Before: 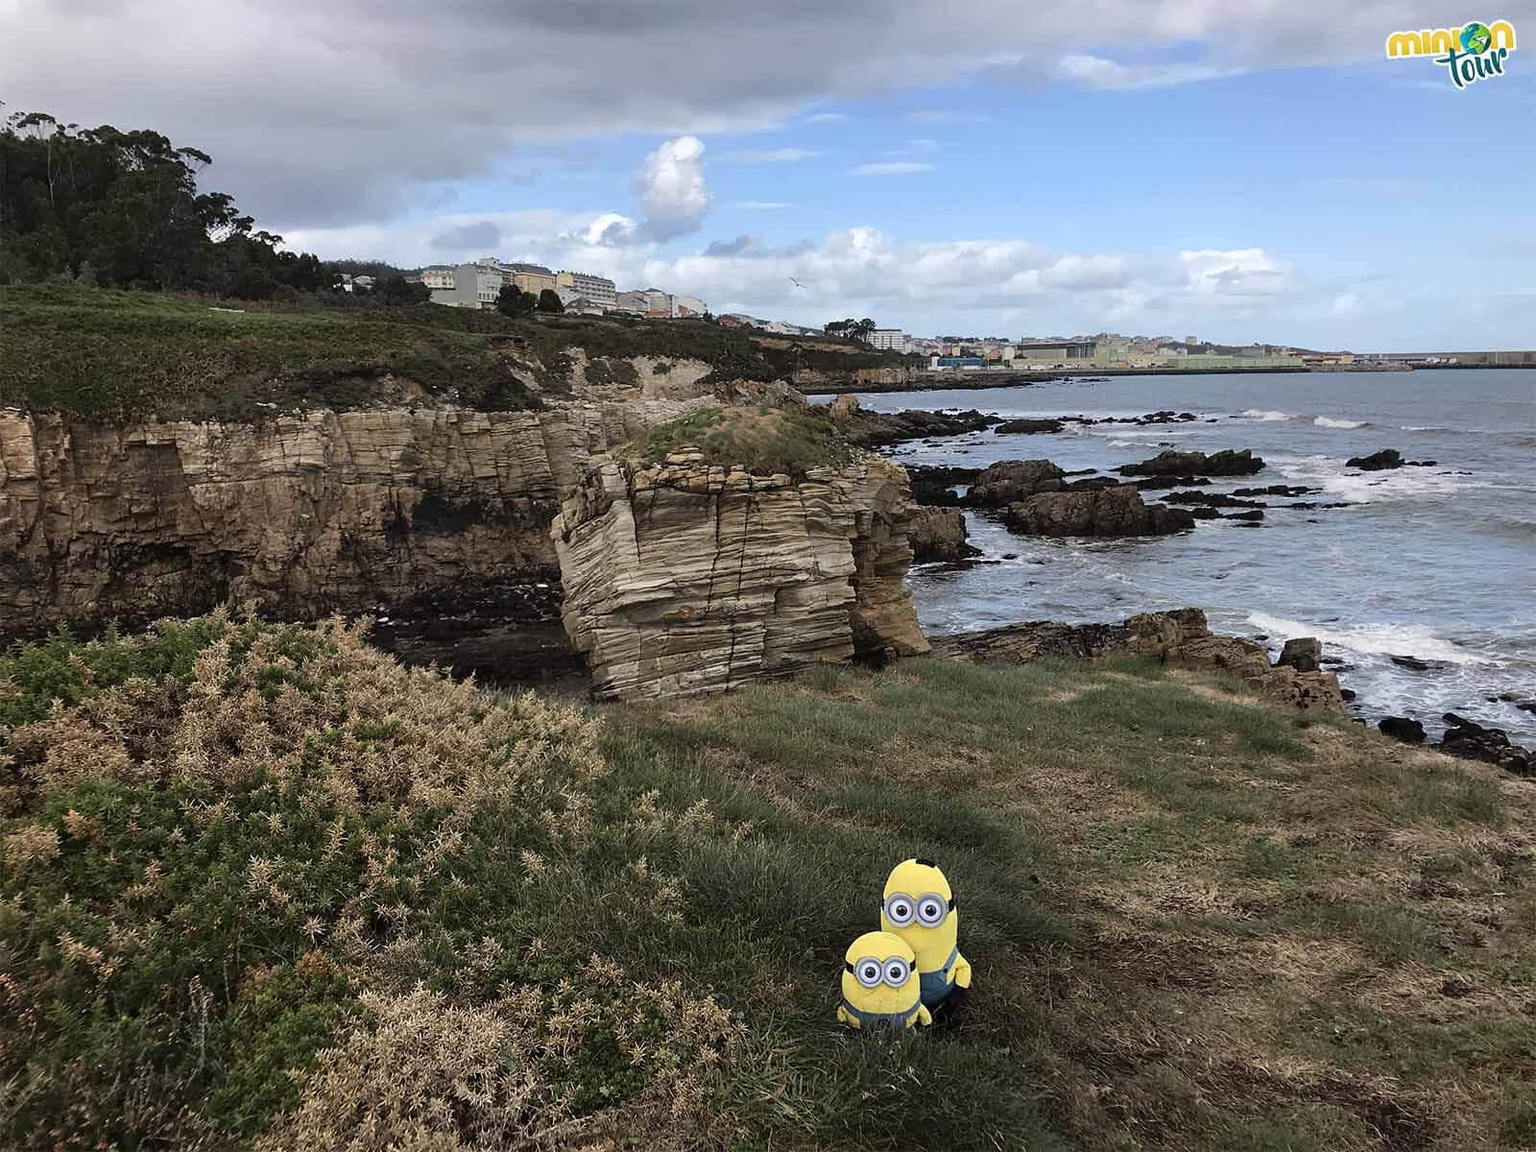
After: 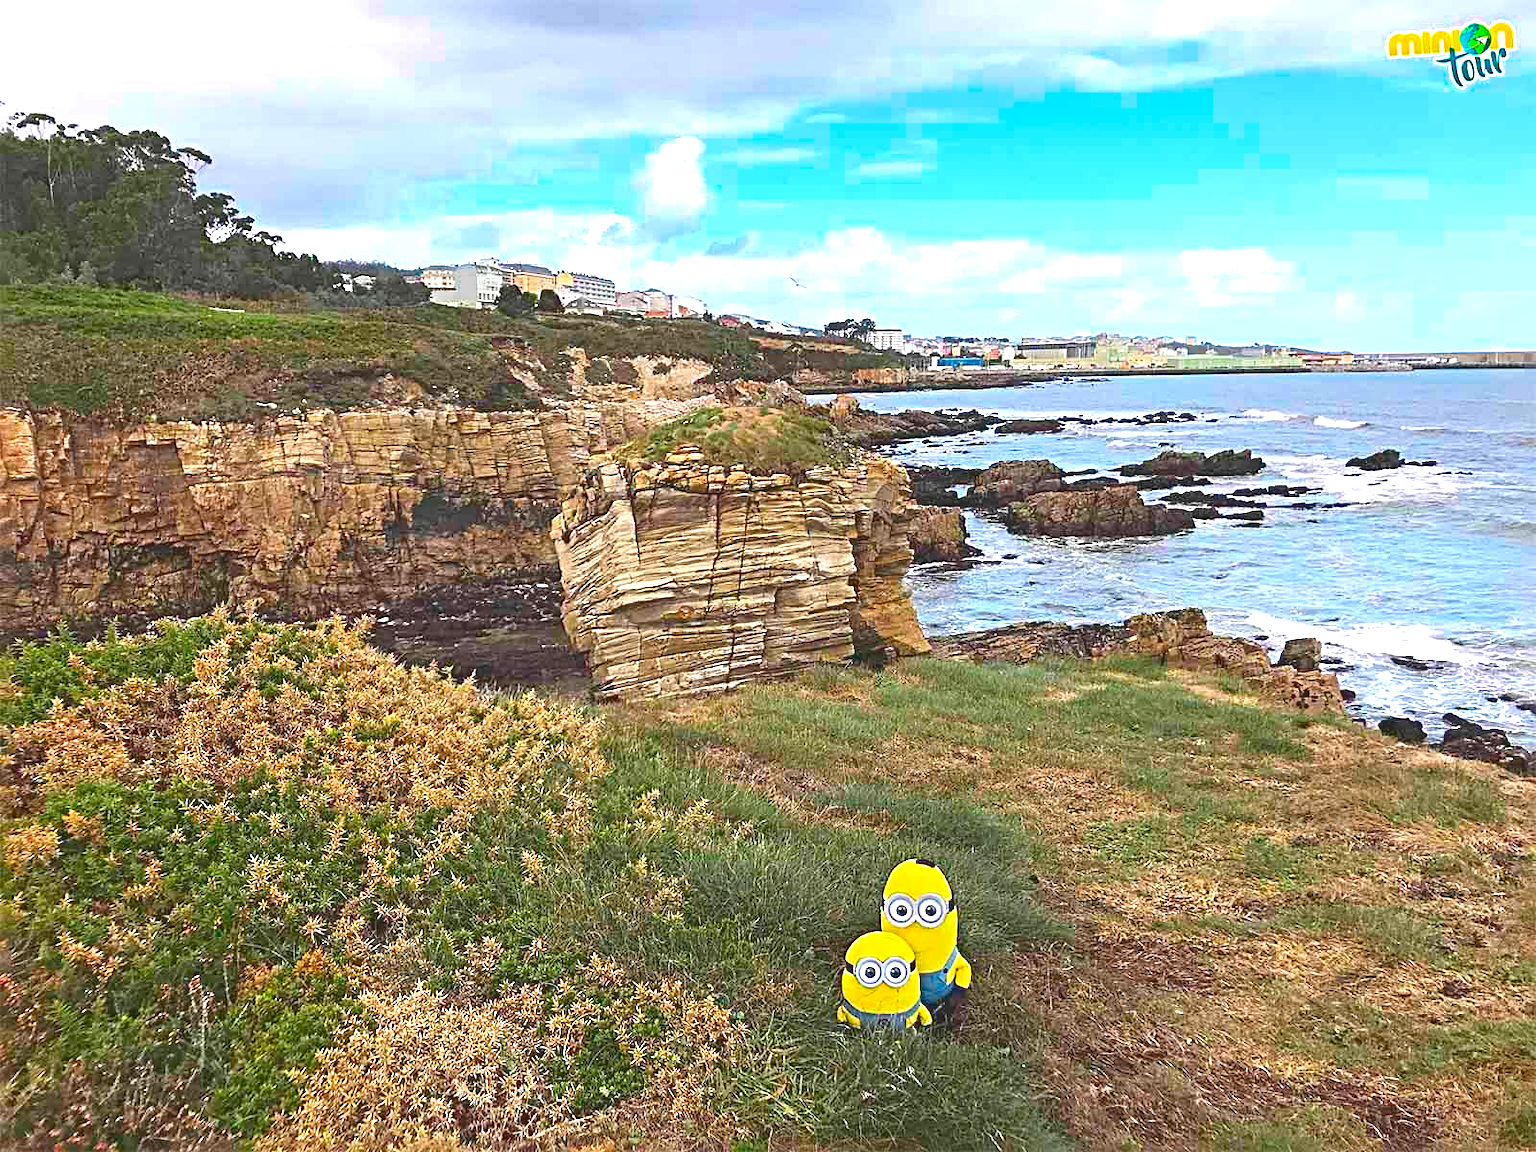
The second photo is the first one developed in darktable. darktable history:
exposure: exposure 1.989 EV, compensate highlight preservation false
sharpen: radius 4.84
color zones: curves: ch0 [(0, 0.425) (0.143, 0.422) (0.286, 0.42) (0.429, 0.419) (0.571, 0.419) (0.714, 0.42) (0.857, 0.422) (1, 0.425)]; ch1 [(0, 0.666) (0.143, 0.669) (0.286, 0.671) (0.429, 0.67) (0.571, 0.67) (0.714, 0.67) (0.857, 0.67) (1, 0.666)]
contrast brightness saturation: contrast -0.289
